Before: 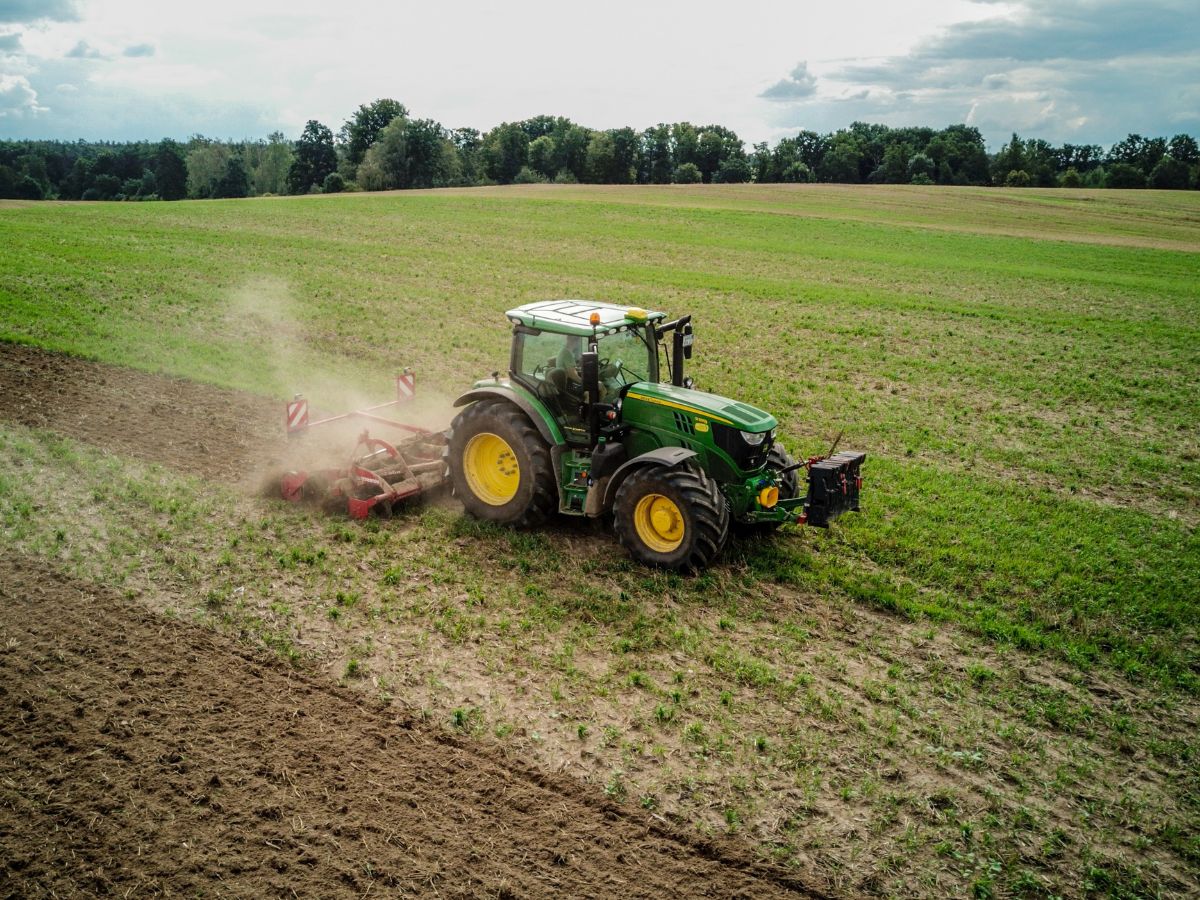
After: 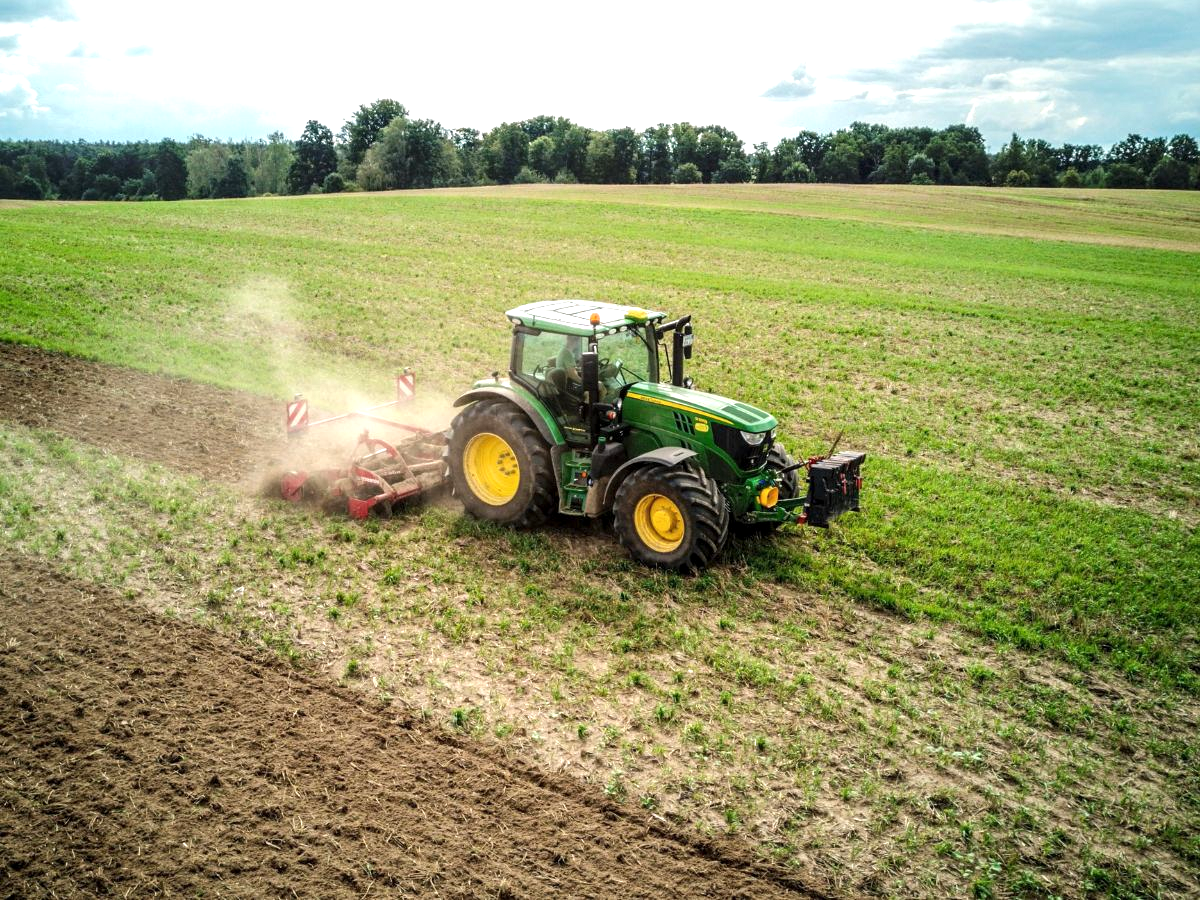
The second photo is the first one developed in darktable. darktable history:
exposure: black level correction 0, exposure 0.695 EV, compensate highlight preservation false
local contrast: highlights 107%, shadows 99%, detail 119%, midtone range 0.2
